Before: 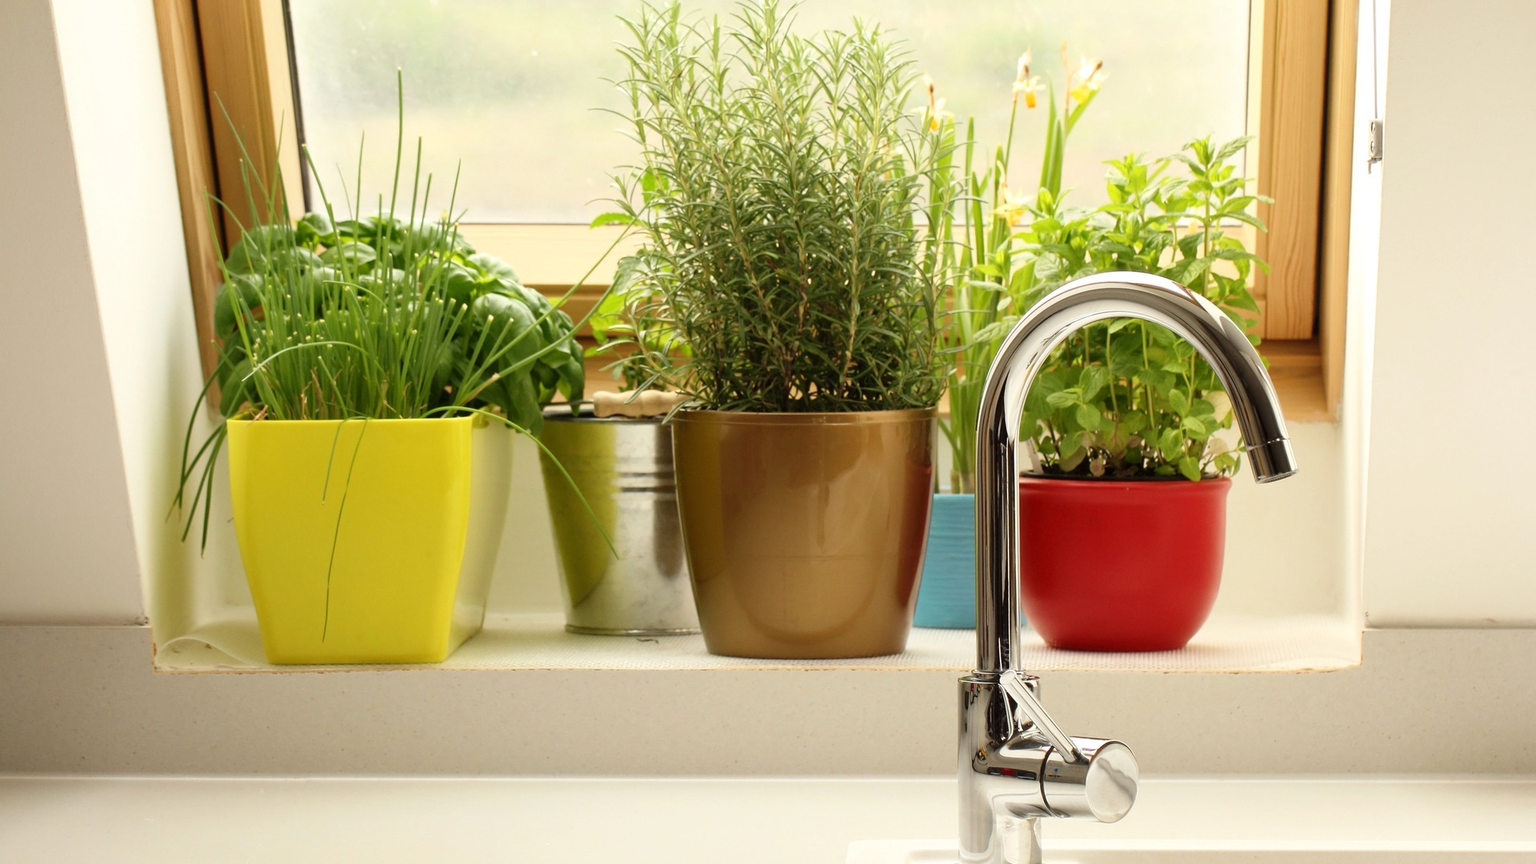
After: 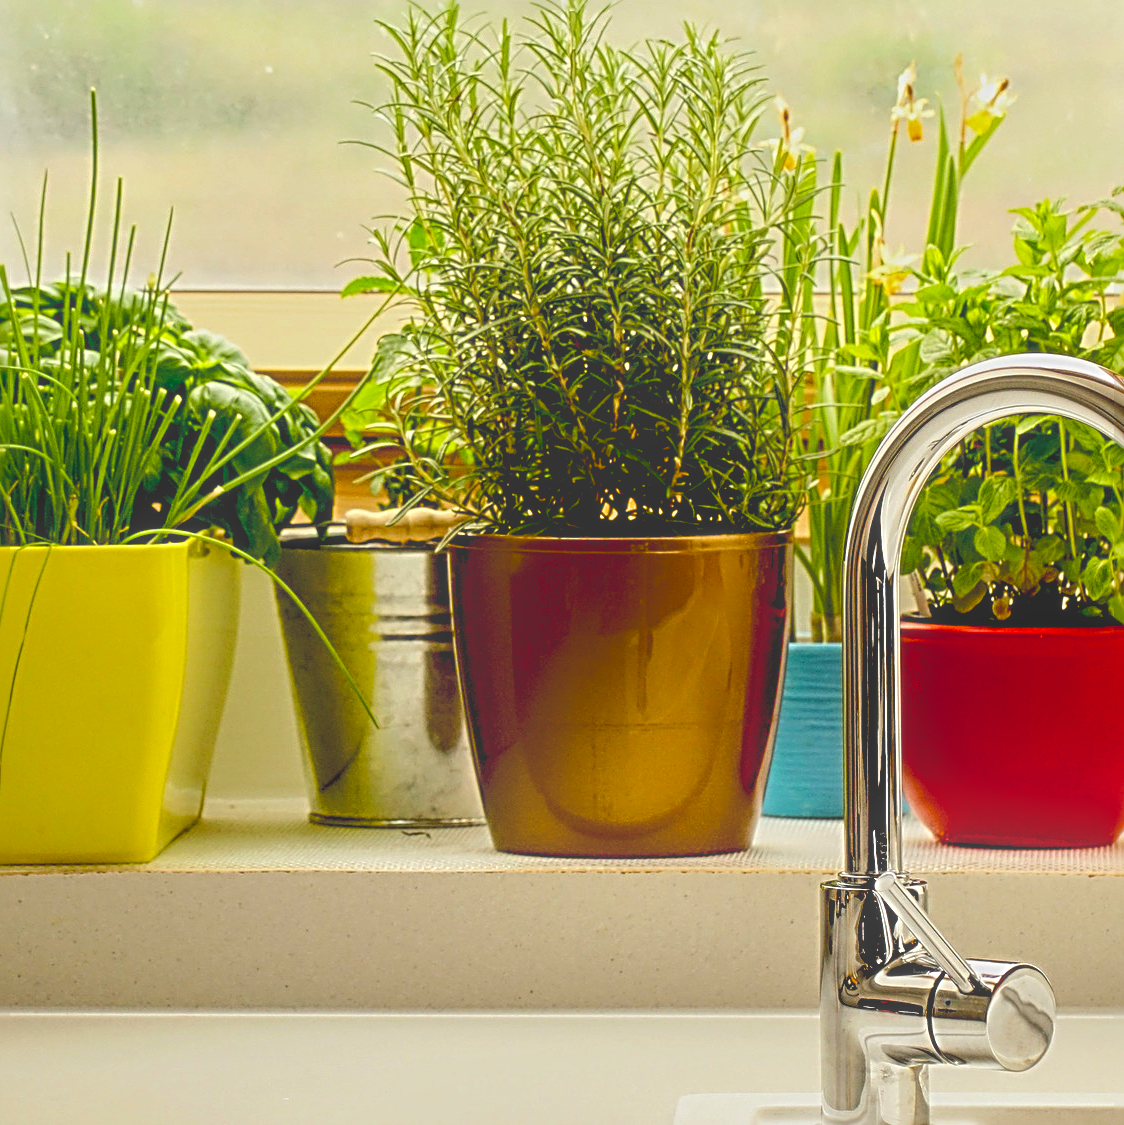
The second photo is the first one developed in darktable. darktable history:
exposure: black level correction 0.046, exposure -0.228 EV, compensate exposure bias true, compensate highlight preservation false
haze removal: compatibility mode true, adaptive false
crop: left 21.368%, right 22.406%
shadows and highlights: shadows -88.68, highlights -35.87, soften with gaussian
contrast brightness saturation: brightness 0.092, saturation 0.194
base curve: curves: ch0 [(0, 0) (0.073, 0.04) (0.157, 0.139) (0.492, 0.492) (0.758, 0.758) (1, 1)]
sharpen: radius 3.672, amount 0.92
local contrast: highlights 73%, shadows 19%, midtone range 0.191
